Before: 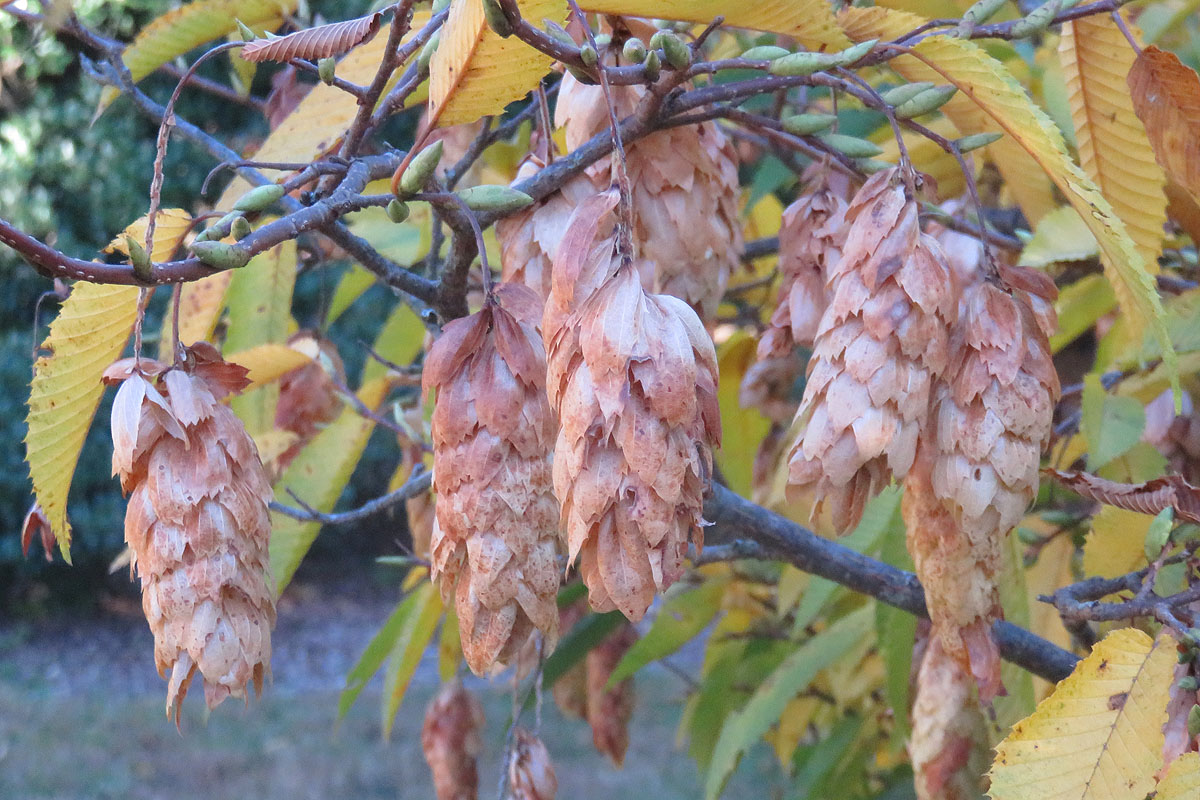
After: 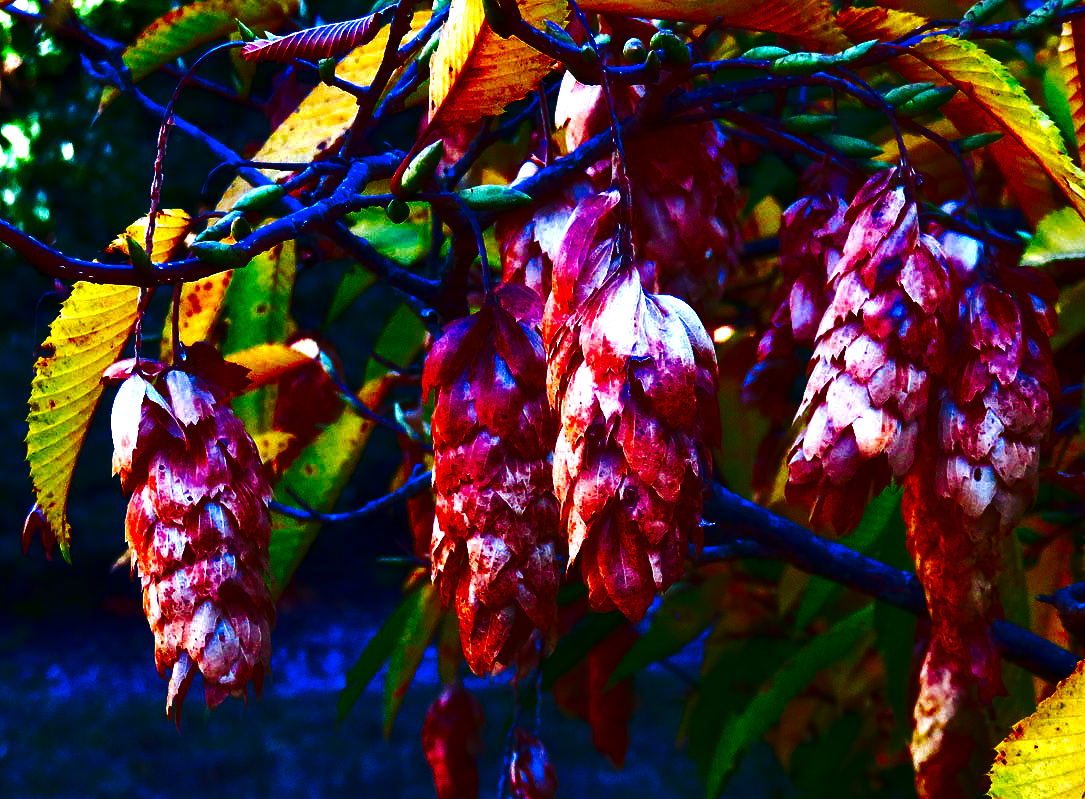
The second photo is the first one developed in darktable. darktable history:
crop: right 9.501%, bottom 0.017%
contrast brightness saturation: brightness -0.997, saturation 0.988
exposure: black level correction 0, exposure 0.692 EV, compensate exposure bias true, compensate highlight preservation false
base curve: curves: ch0 [(0, 0) (0.564, 0.291) (0.802, 0.731) (1, 1)], preserve colors none
